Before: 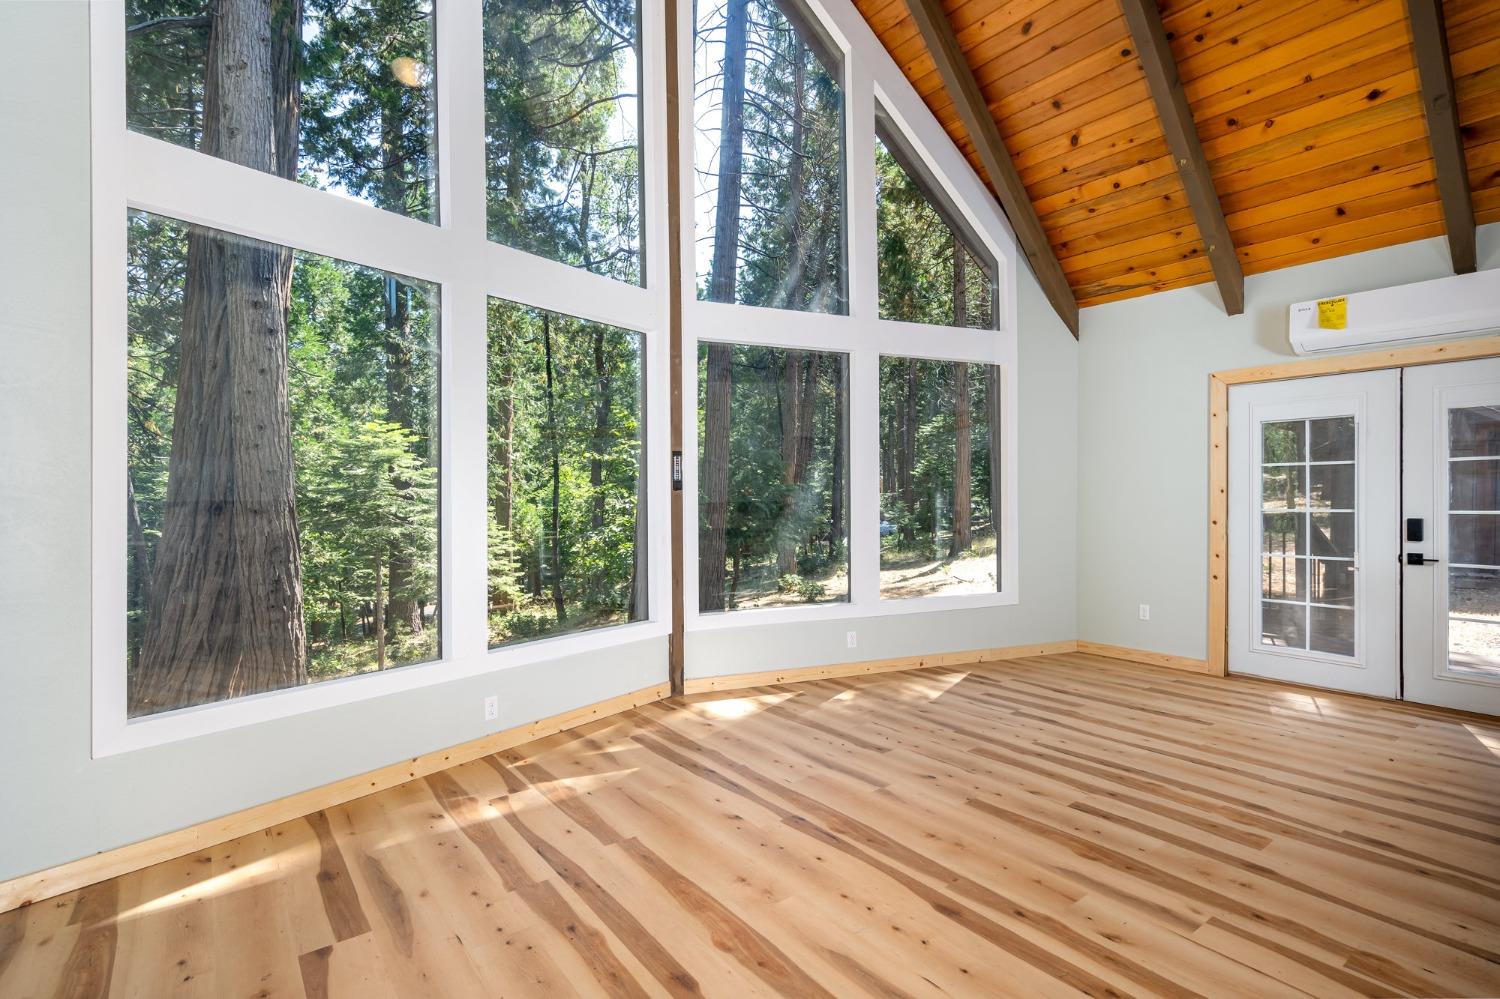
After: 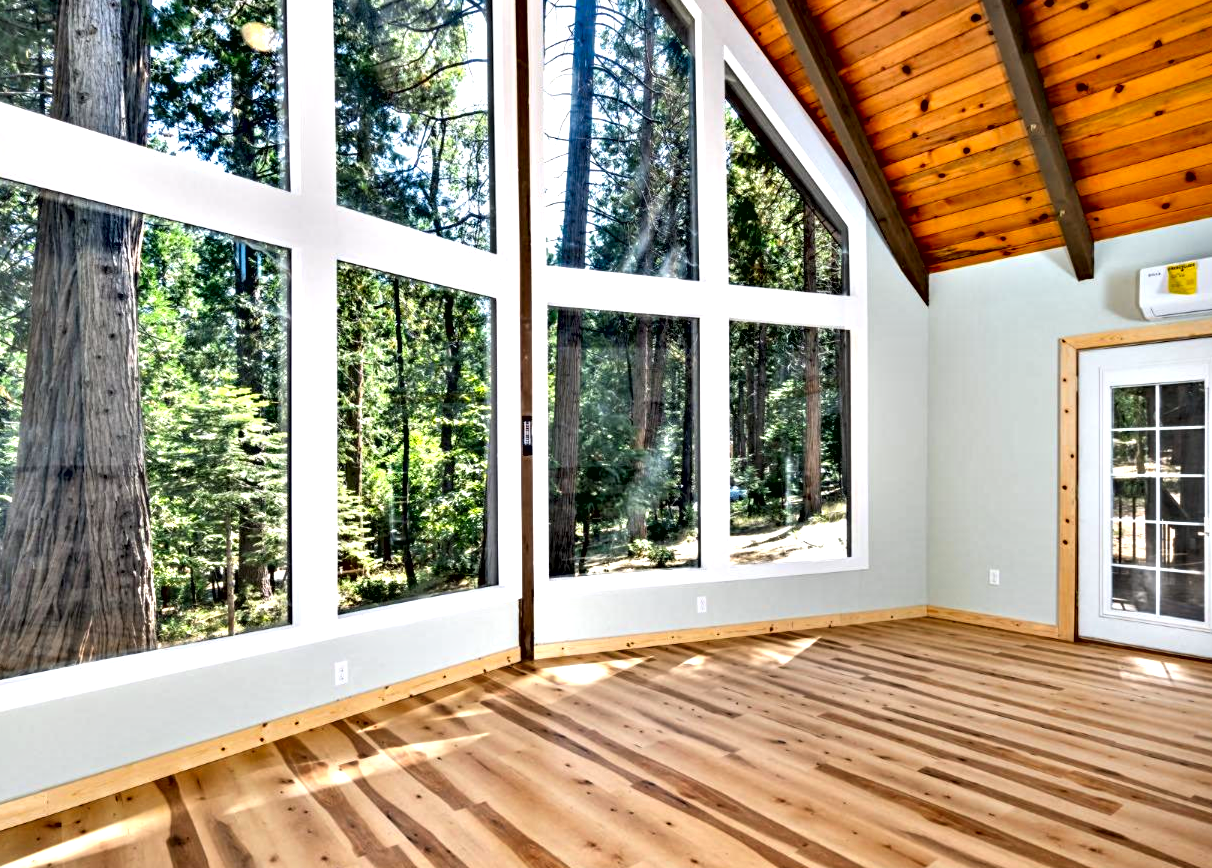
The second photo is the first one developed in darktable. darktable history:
contrast equalizer: octaves 7, y [[0.48, 0.654, 0.731, 0.706, 0.772, 0.382], [0.55 ×6], [0 ×6], [0 ×6], [0 ×6]]
contrast brightness saturation: brightness 0.094, saturation 0.191
crop: left 10.003%, top 3.566%, right 9.165%, bottom 9.468%
shadows and highlights: shadows 32.39, highlights -32.98, soften with gaussian
